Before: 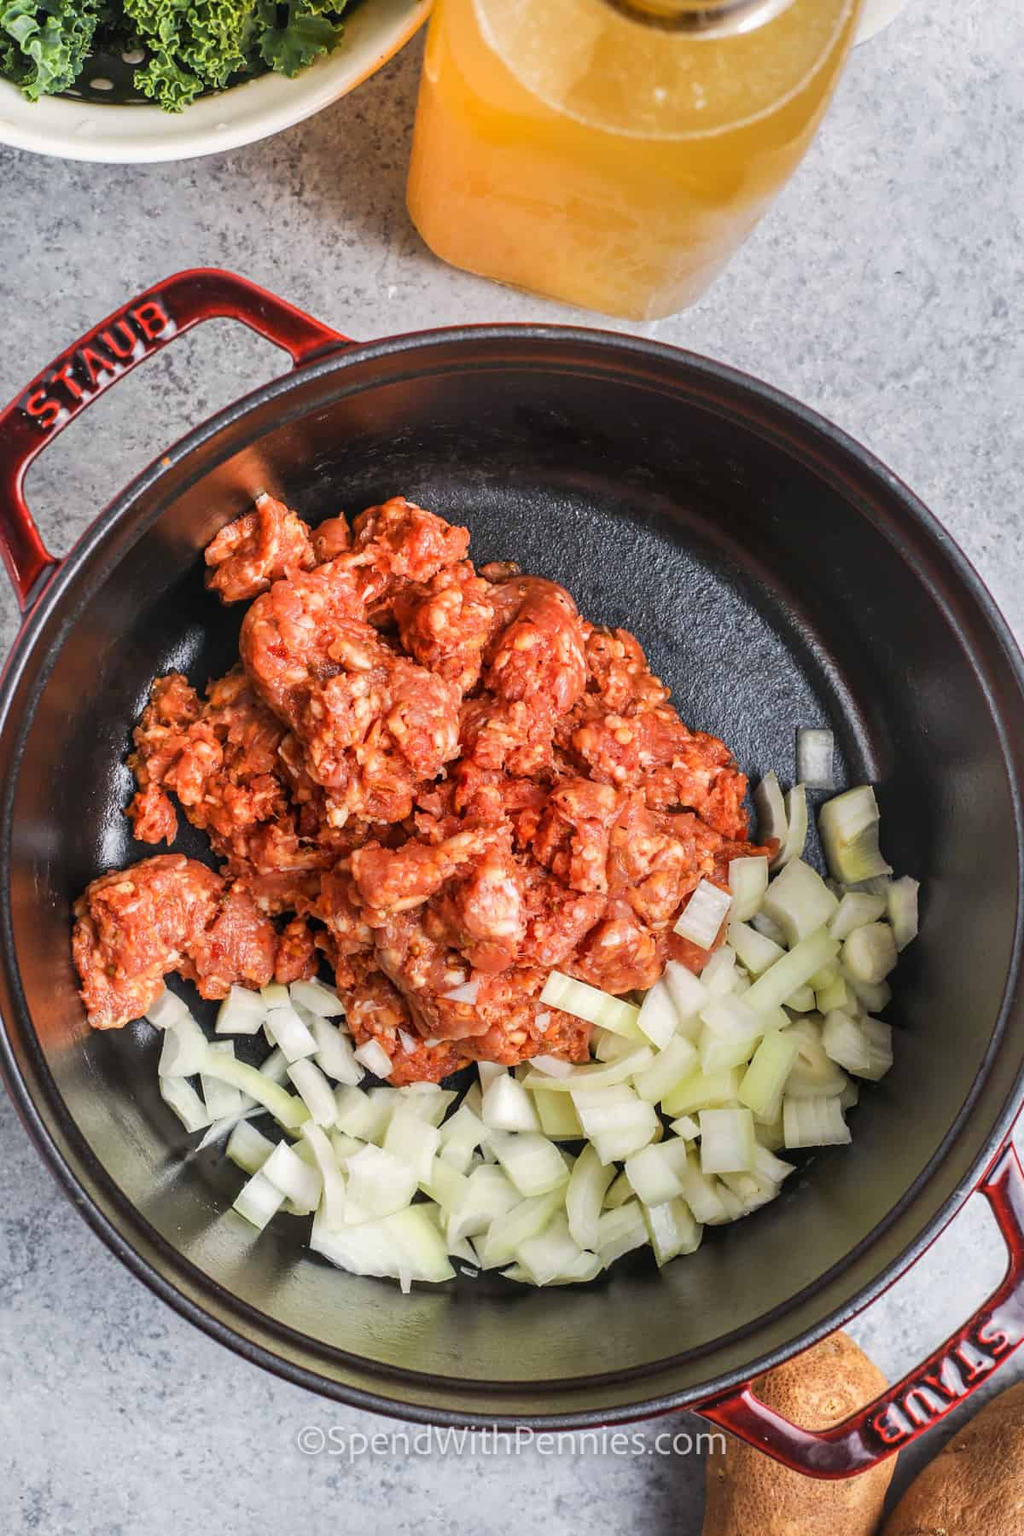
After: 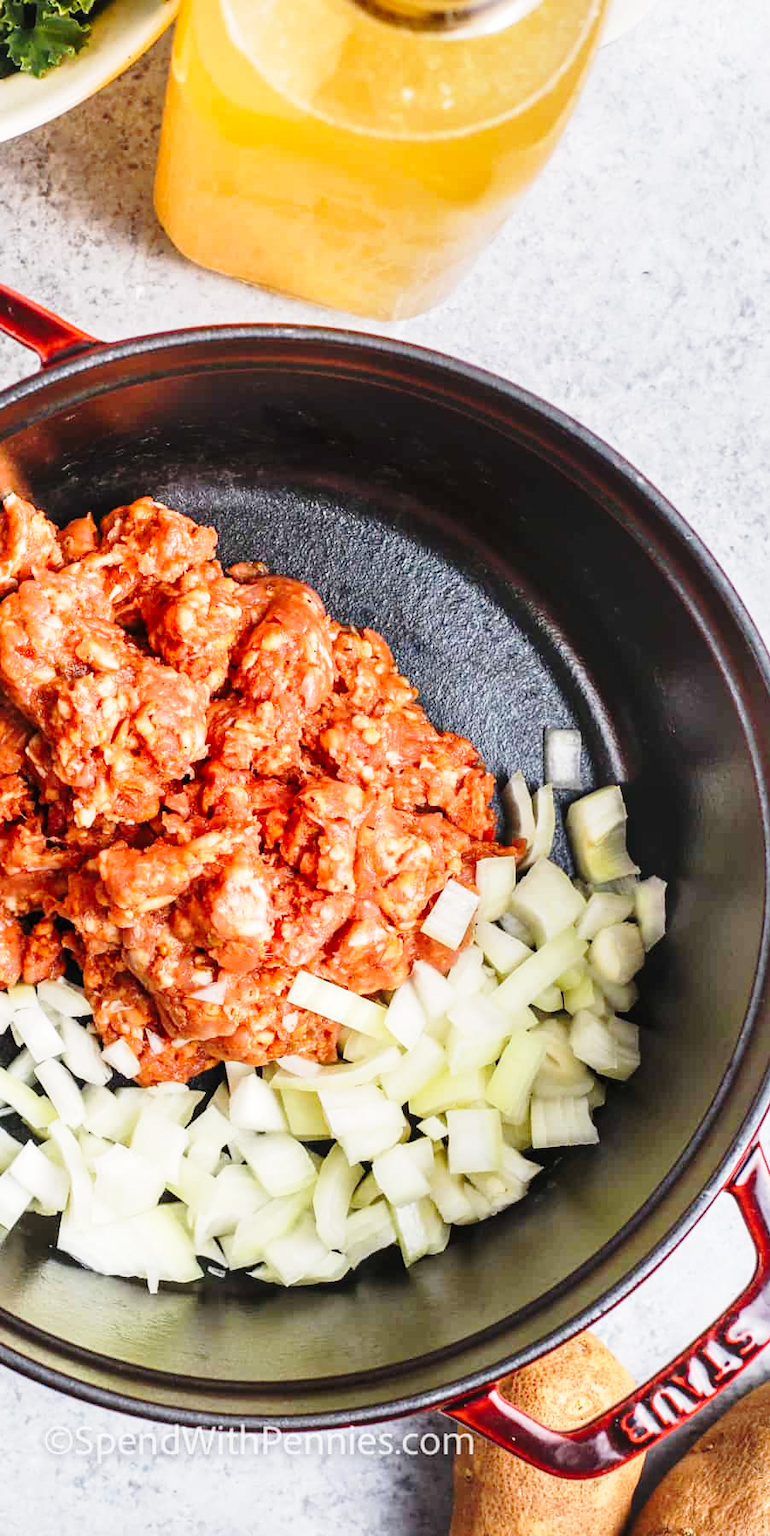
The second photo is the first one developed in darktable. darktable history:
base curve: curves: ch0 [(0, 0) (0.028, 0.03) (0.121, 0.232) (0.46, 0.748) (0.859, 0.968) (1, 1)], preserve colors none
crop and rotate: left 24.728%
